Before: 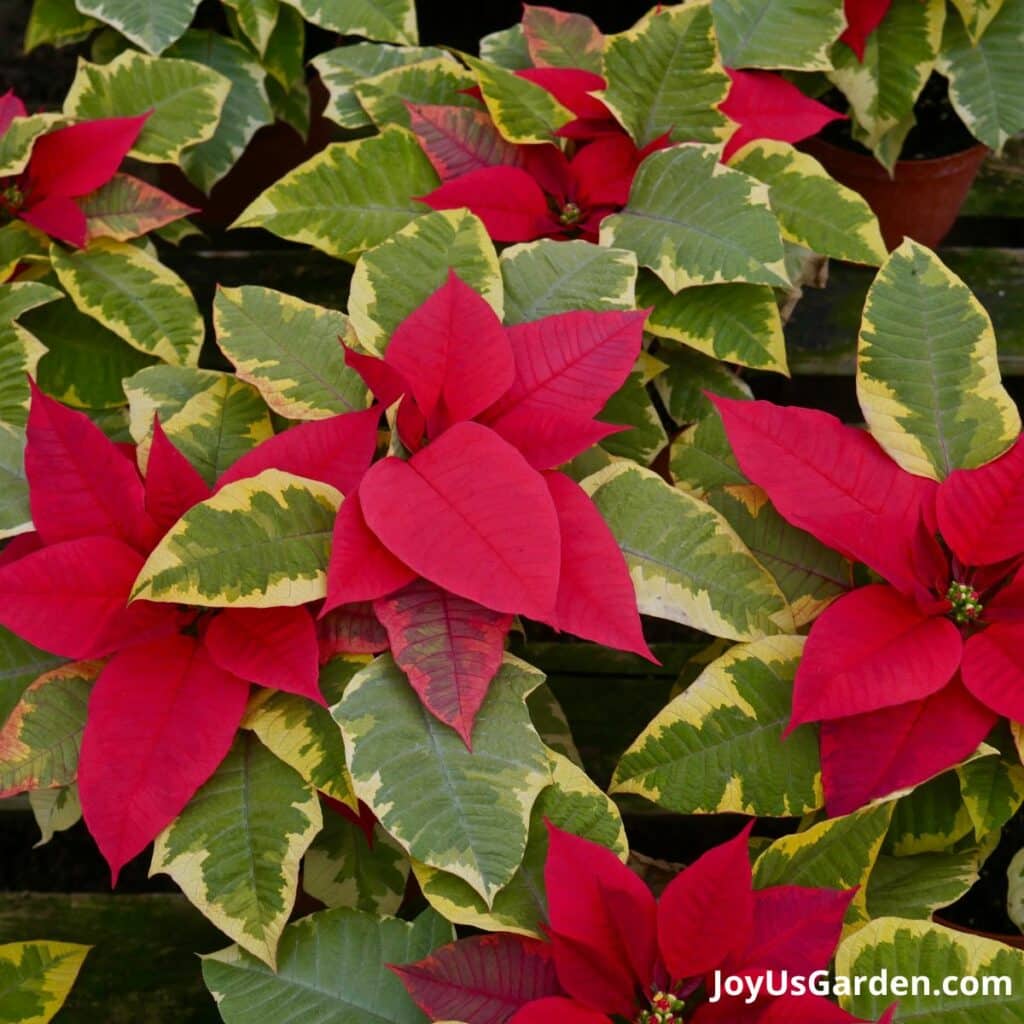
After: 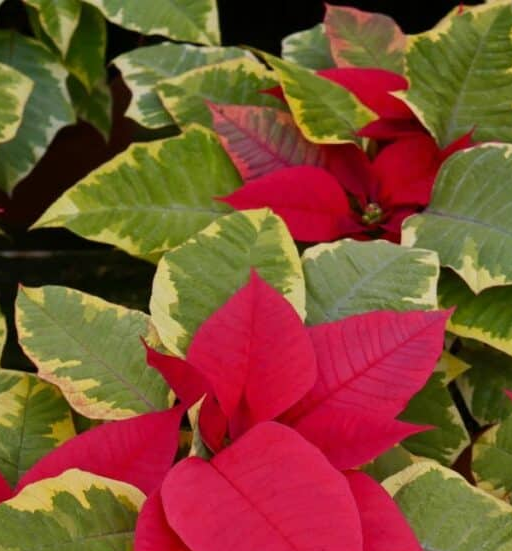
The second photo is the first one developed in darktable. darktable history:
crop: left 19.426%, right 30.487%, bottom 46.181%
